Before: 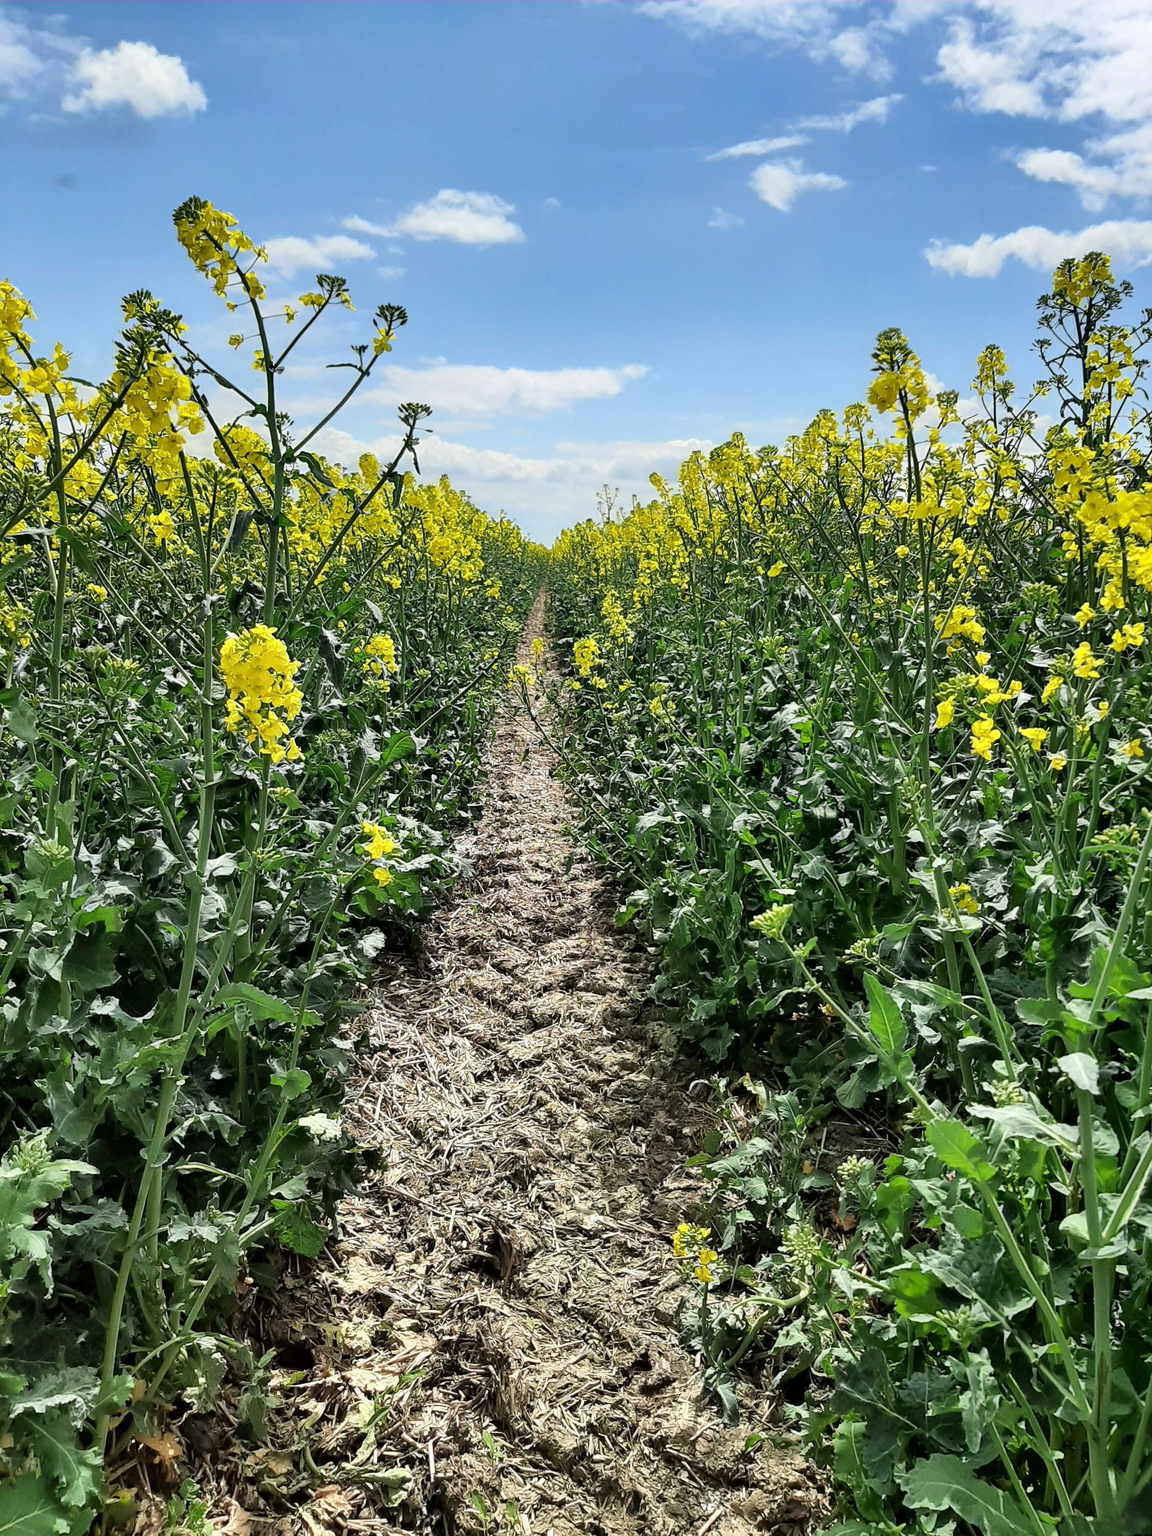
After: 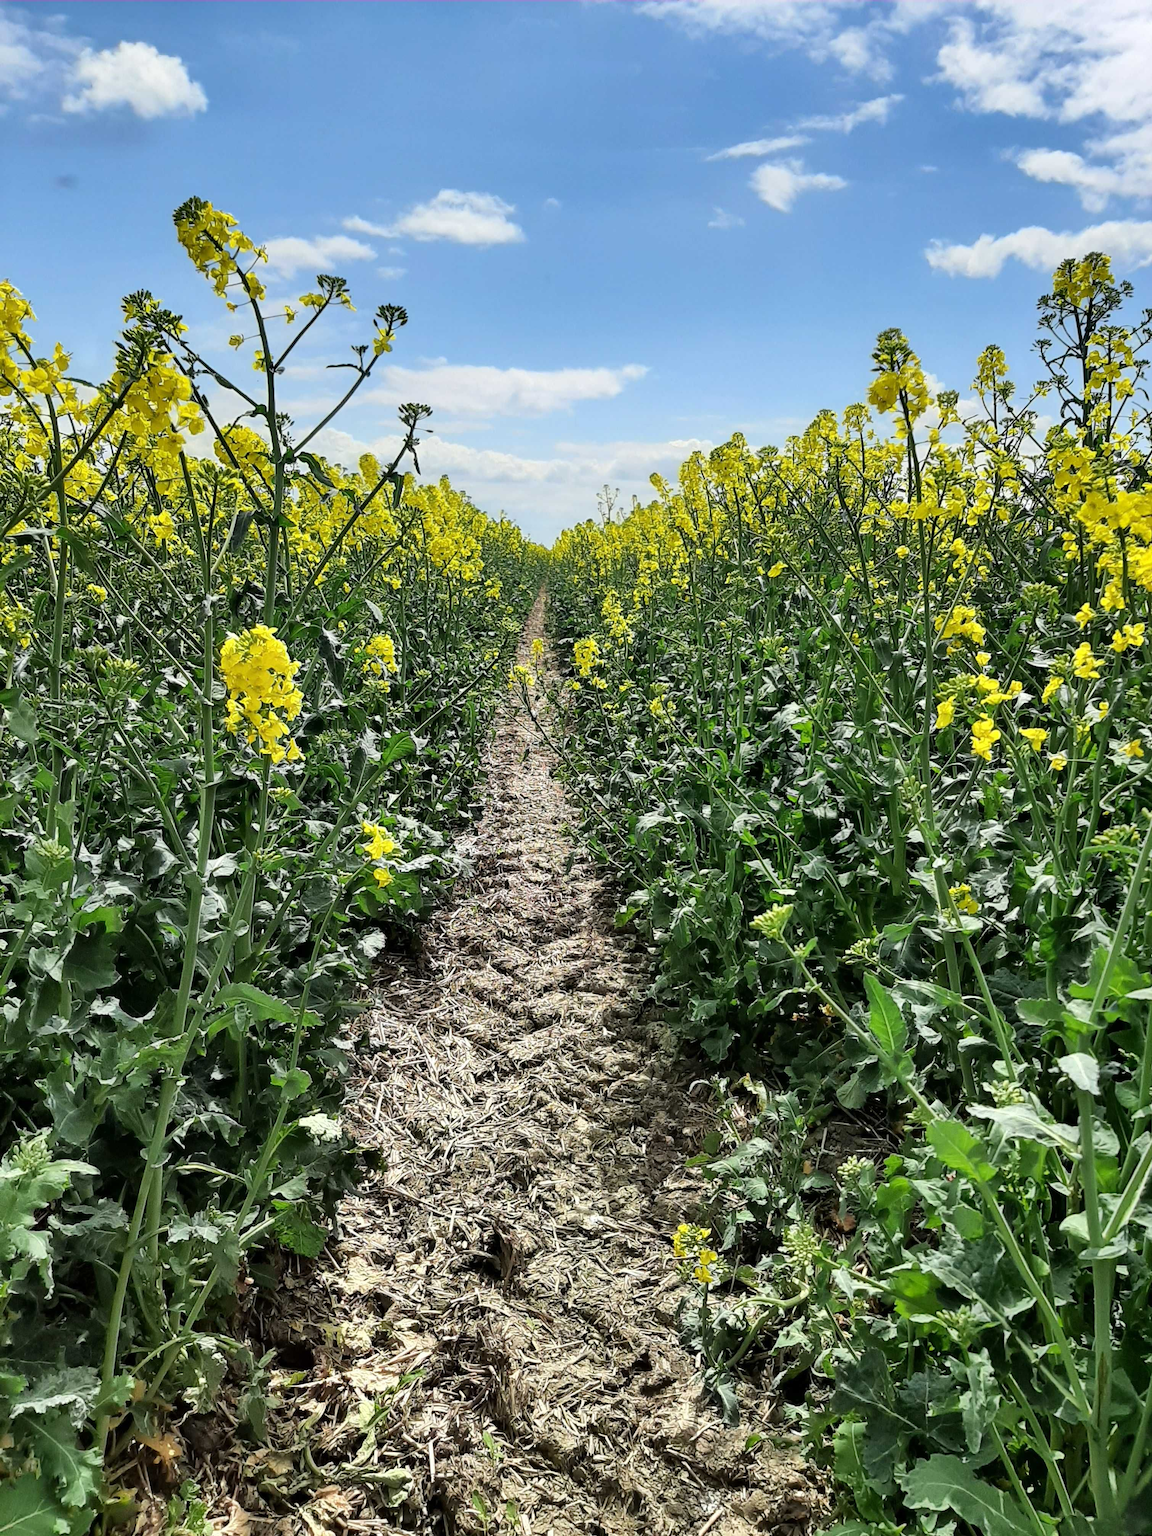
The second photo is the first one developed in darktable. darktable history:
color correction: highlights b* 0.007
